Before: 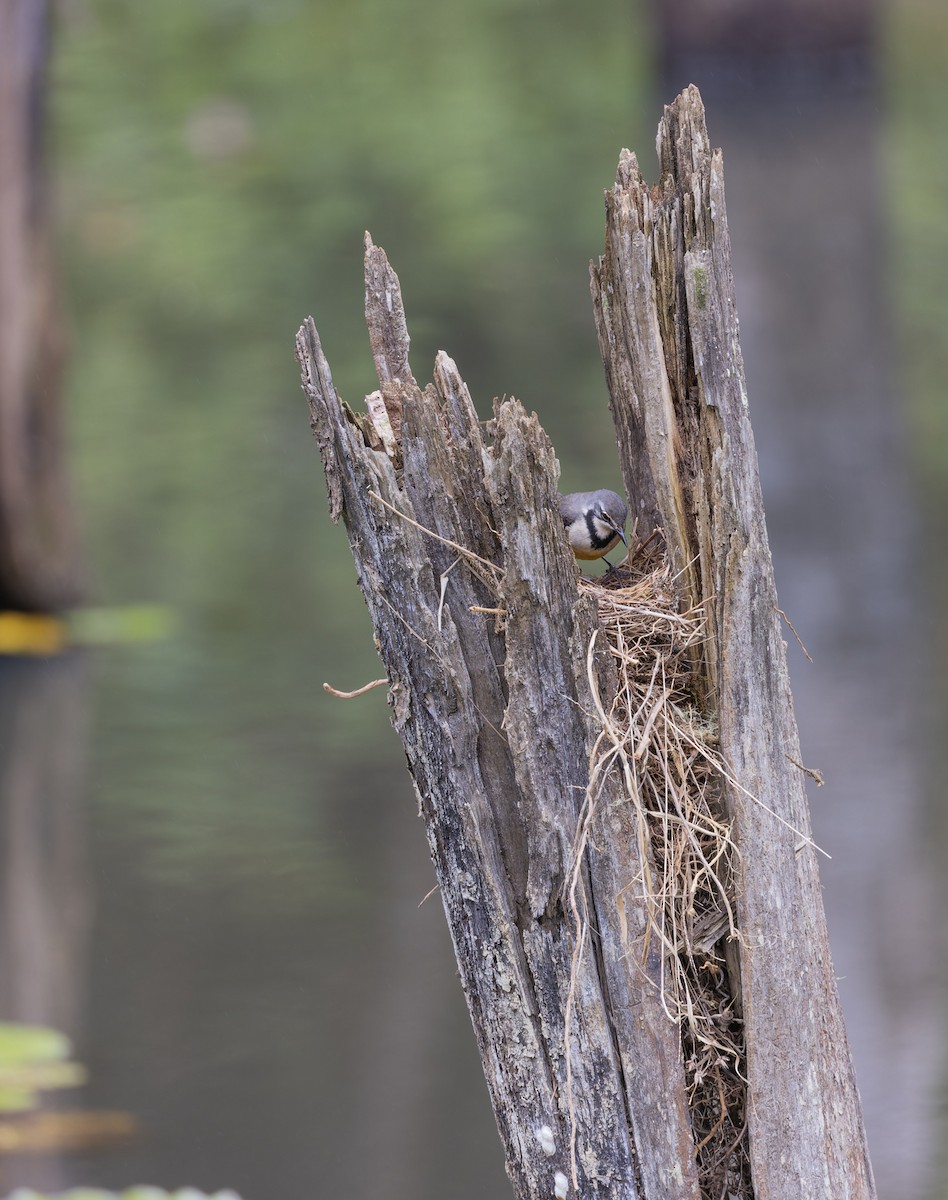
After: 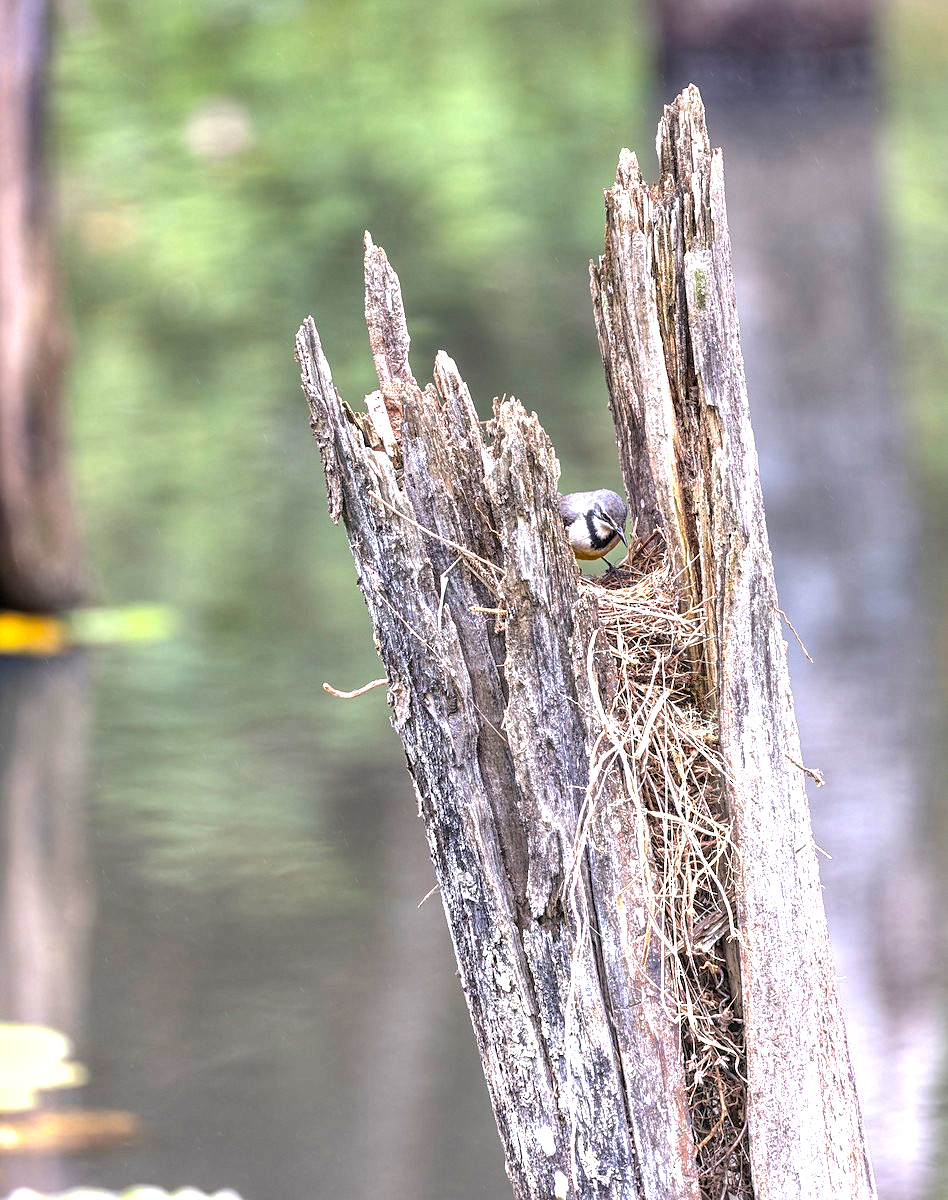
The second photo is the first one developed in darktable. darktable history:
shadows and highlights: on, module defaults
local contrast: highlights 63%, detail 143%, midtone range 0.429
tone equalizer: -8 EV -0.774 EV, -7 EV -0.697 EV, -6 EV -0.606 EV, -5 EV -0.374 EV, -3 EV 0.386 EV, -2 EV 0.6 EV, -1 EV 0.69 EV, +0 EV 0.73 EV, edges refinement/feathering 500, mask exposure compensation -1.57 EV, preserve details no
sharpen: radius 1.833, amount 0.396, threshold 1.502
exposure: exposure 0.829 EV, compensate exposure bias true, compensate highlight preservation false
